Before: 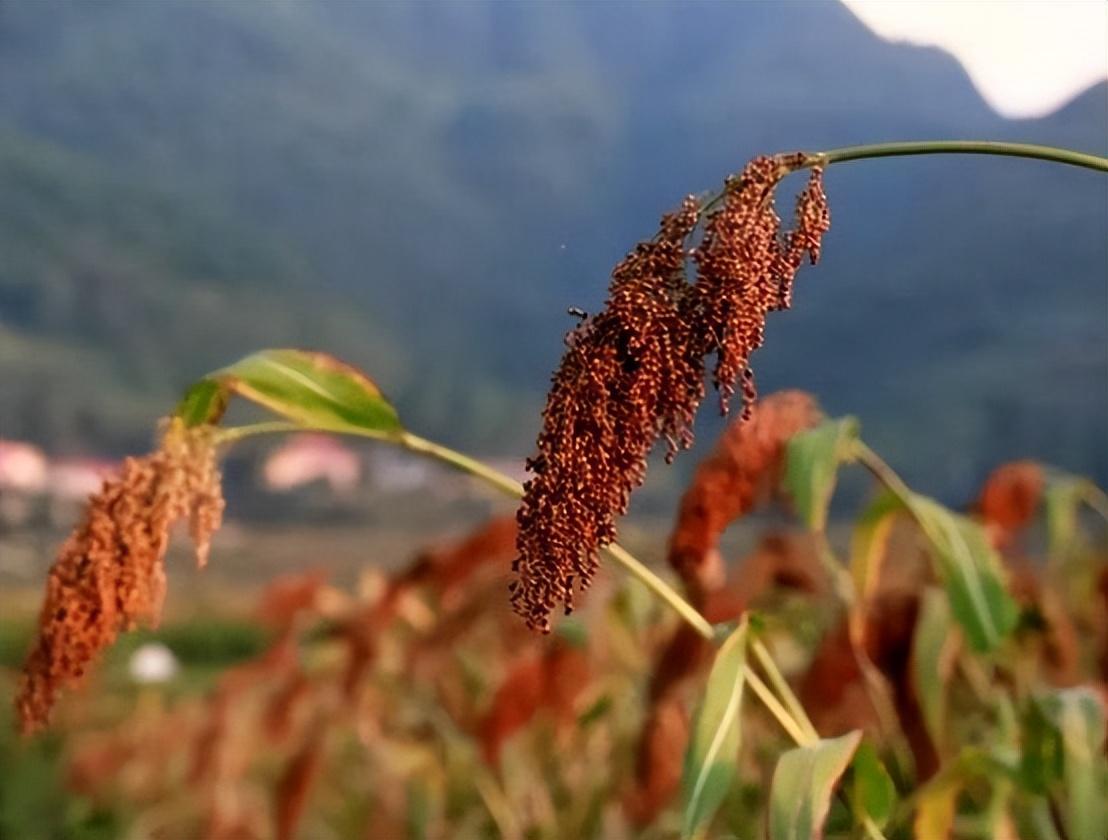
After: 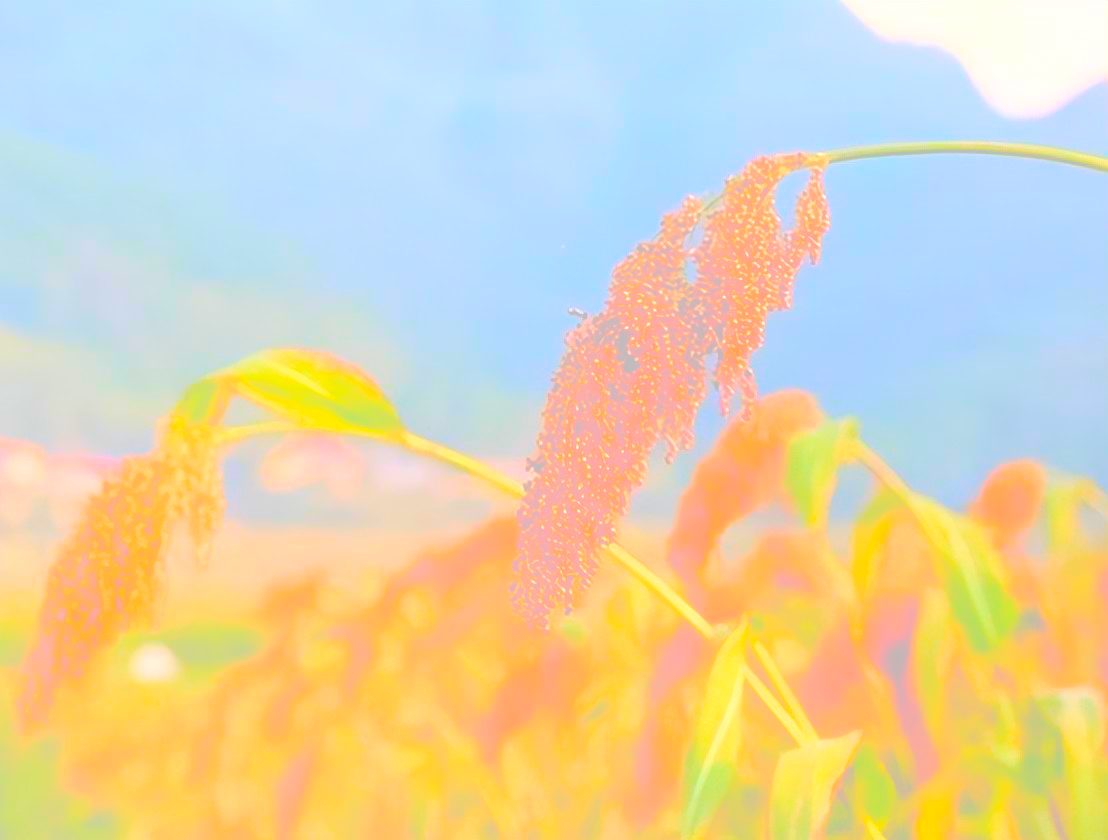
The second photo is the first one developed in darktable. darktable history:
sharpen: on, module defaults
velvia: strength 51%, mid-tones bias 0.51
bloom: size 85%, threshold 5%, strength 85%
